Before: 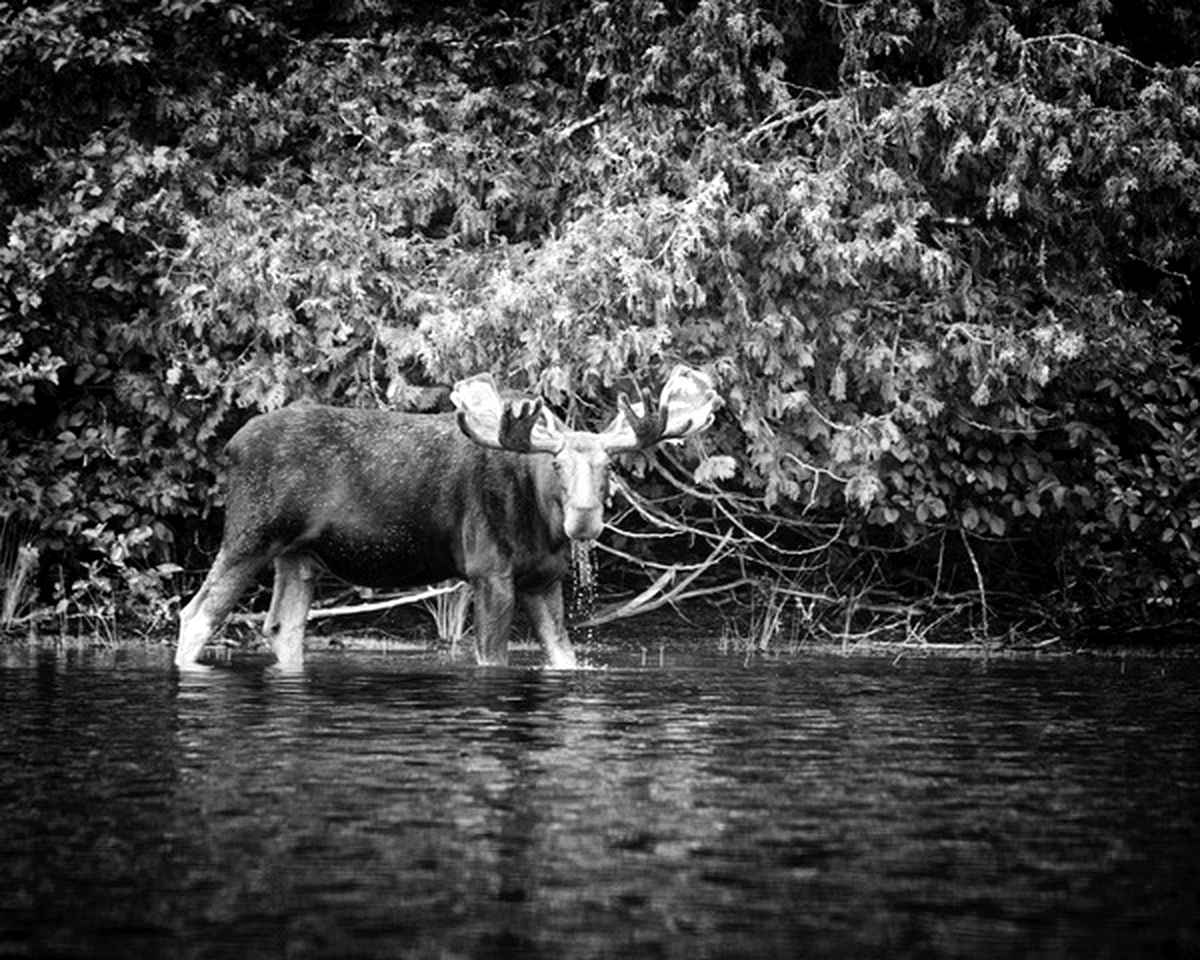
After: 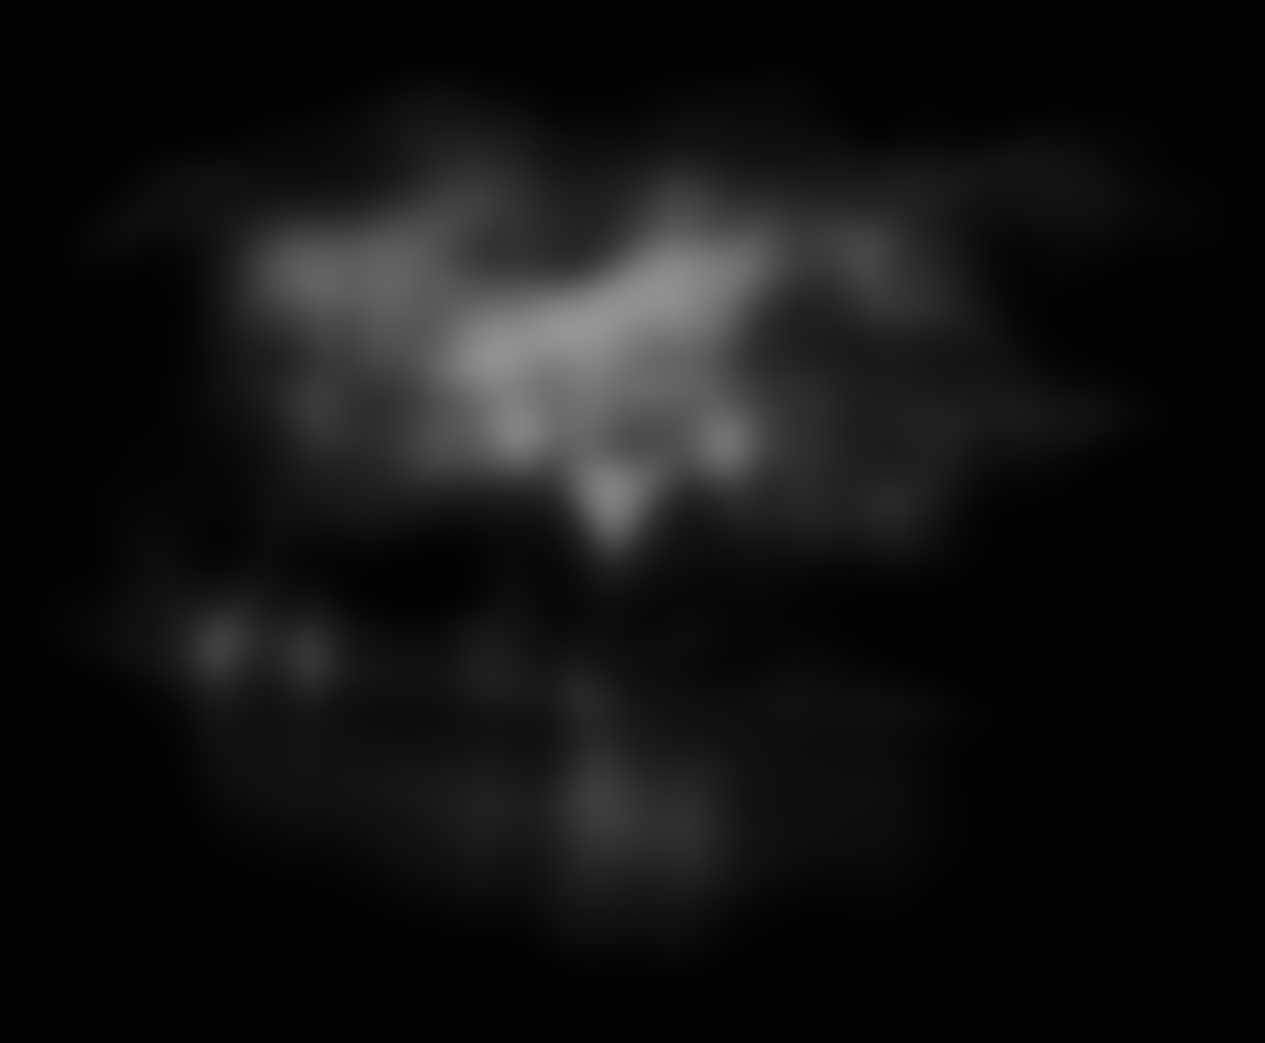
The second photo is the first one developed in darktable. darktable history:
lowpass: radius 31.92, contrast 1.72, brightness -0.98, saturation 0.94
contrast brightness saturation: saturation -0.05
rotate and perspective: rotation 4.1°, automatic cropping off
